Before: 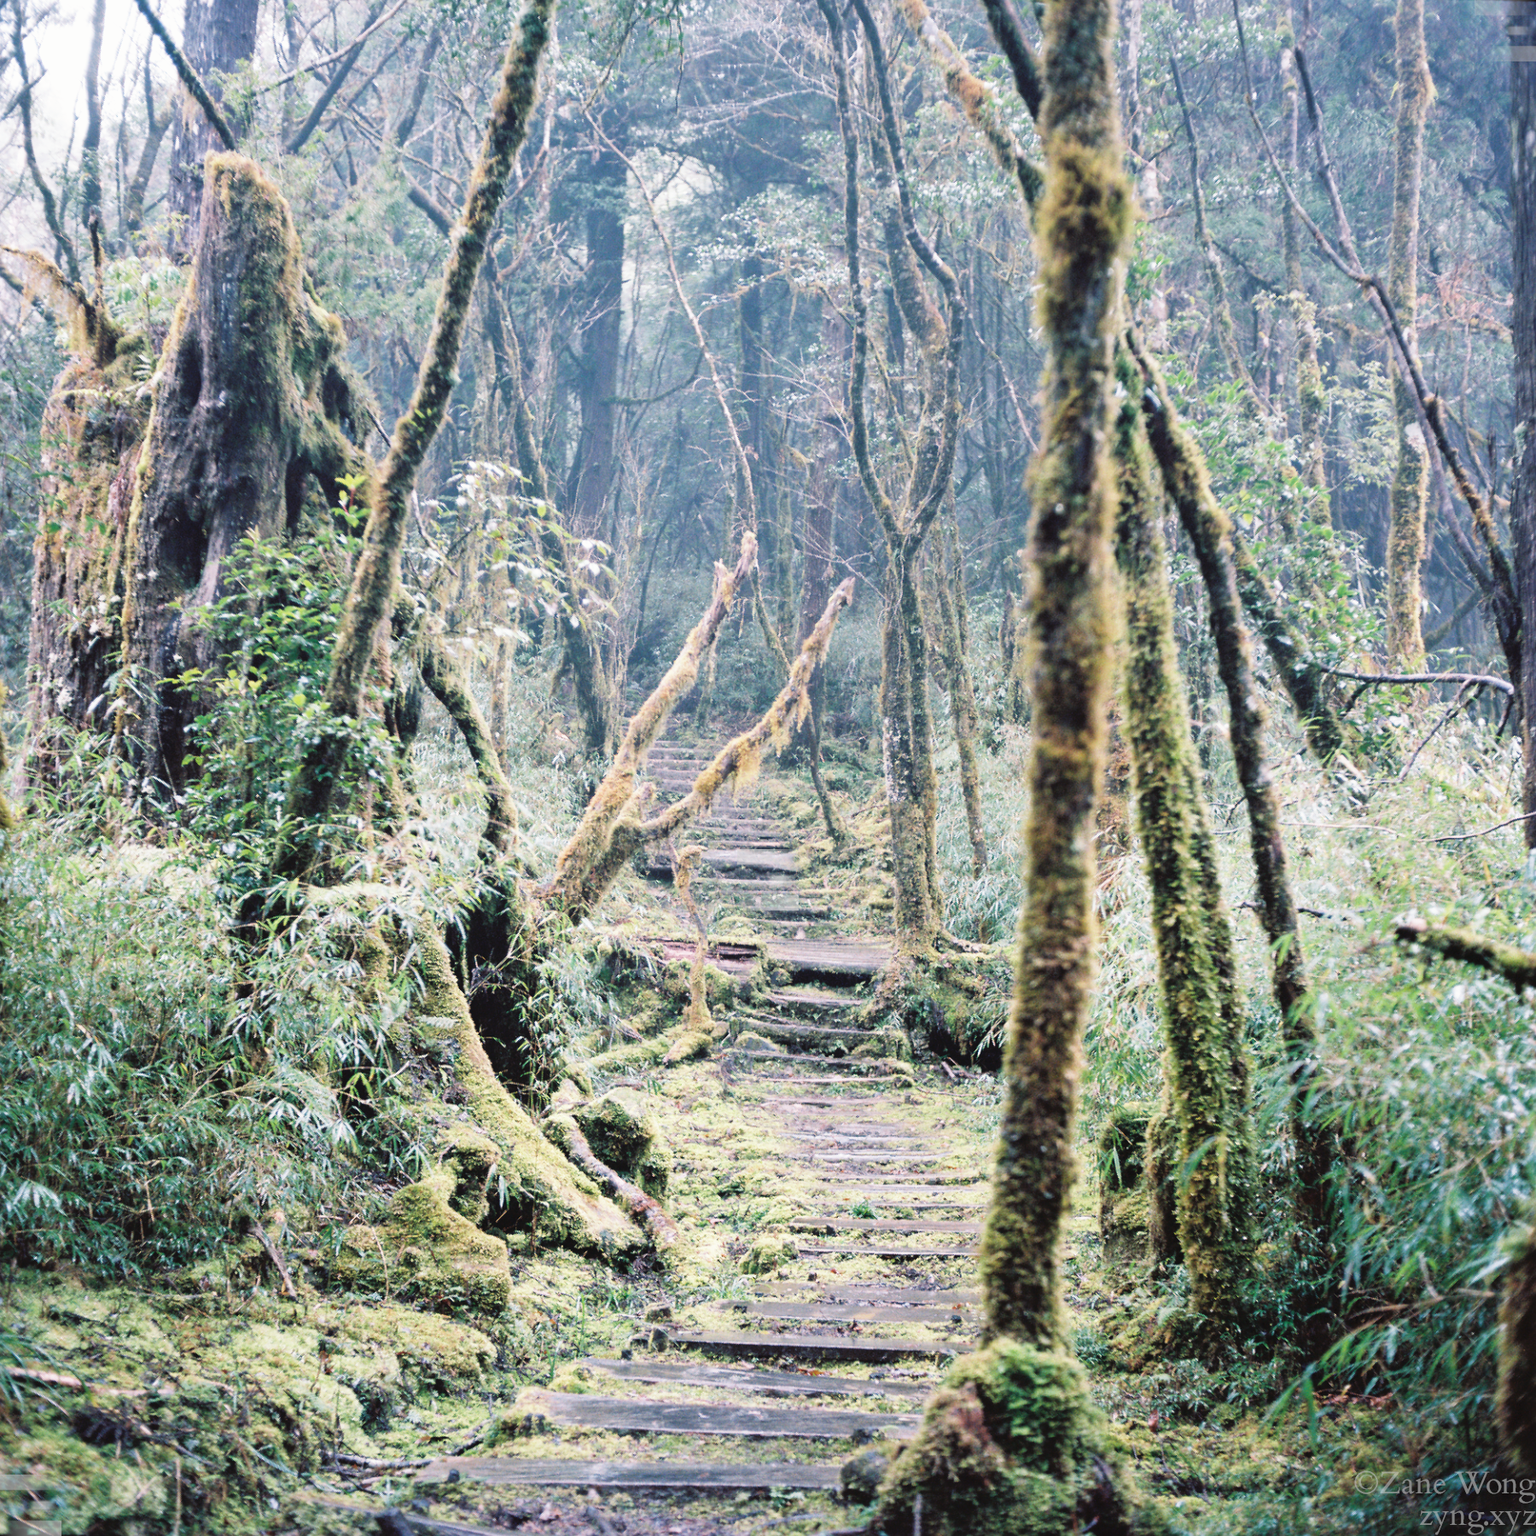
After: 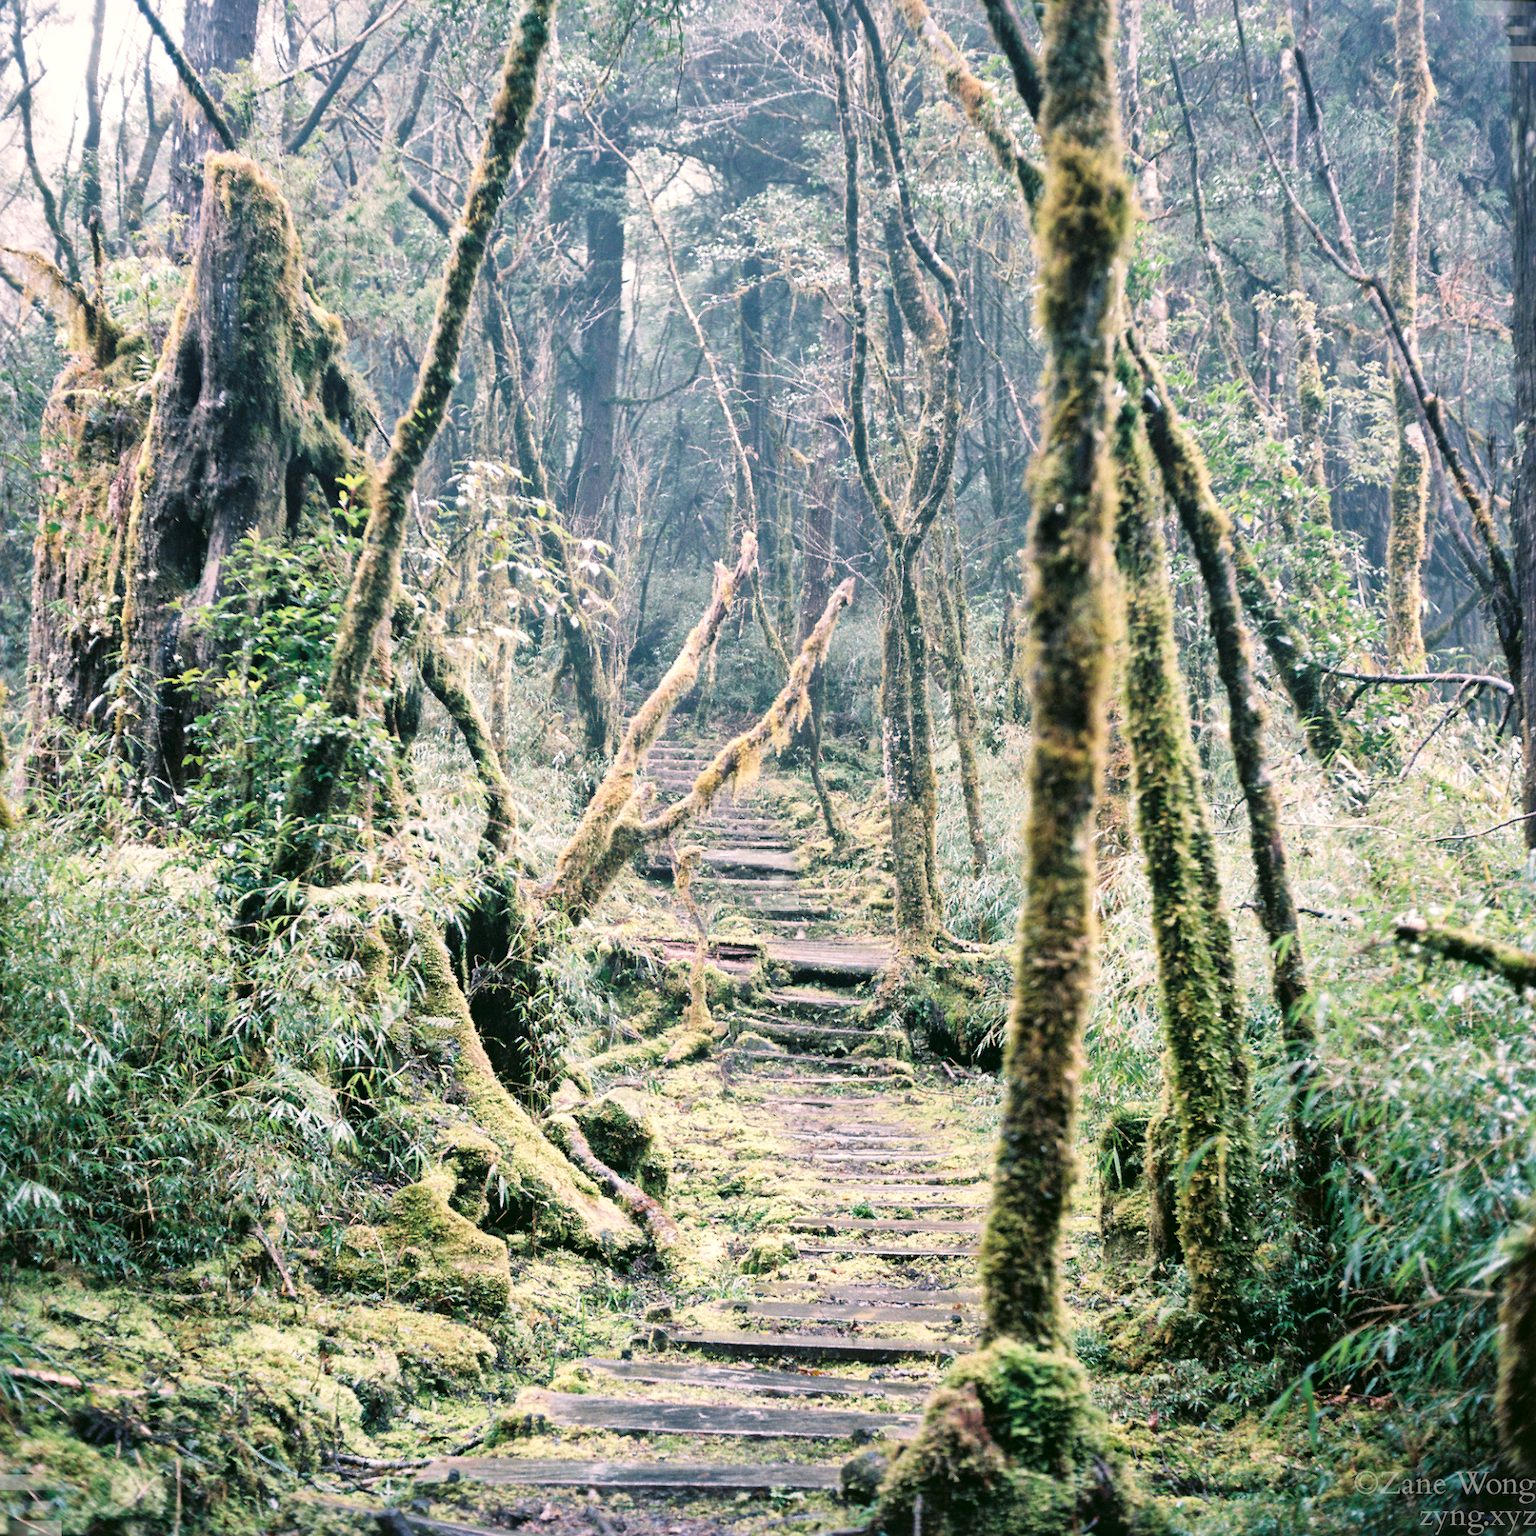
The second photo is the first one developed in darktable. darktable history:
color correction: highlights a* 4.41, highlights b* 4.97, shadows a* -8.31, shadows b* 4.55
local contrast: mode bilateral grid, contrast 20, coarseness 50, detail 143%, midtone range 0.2
